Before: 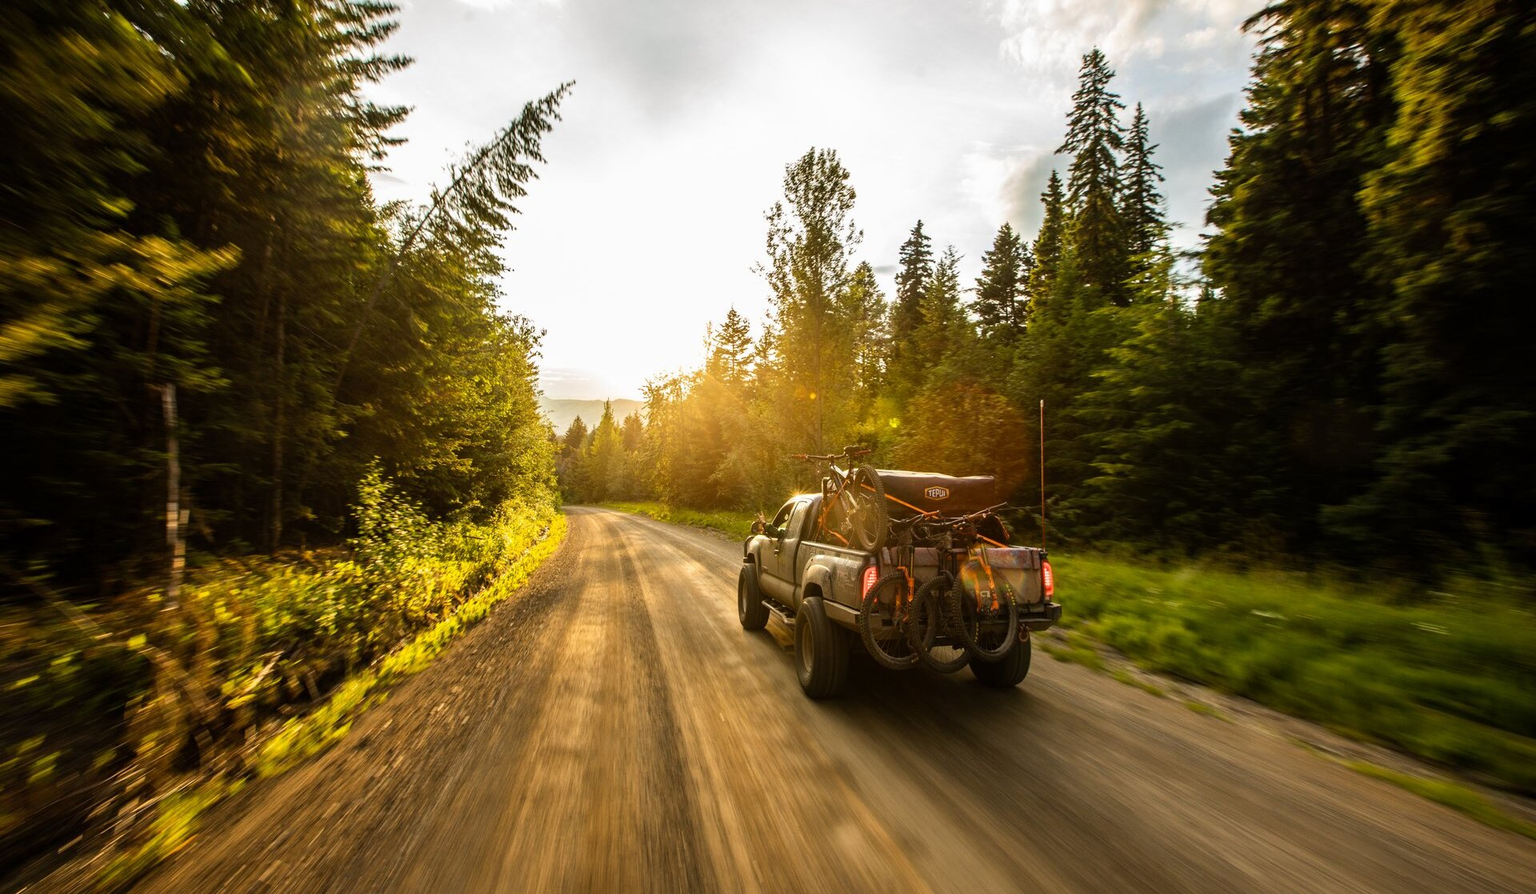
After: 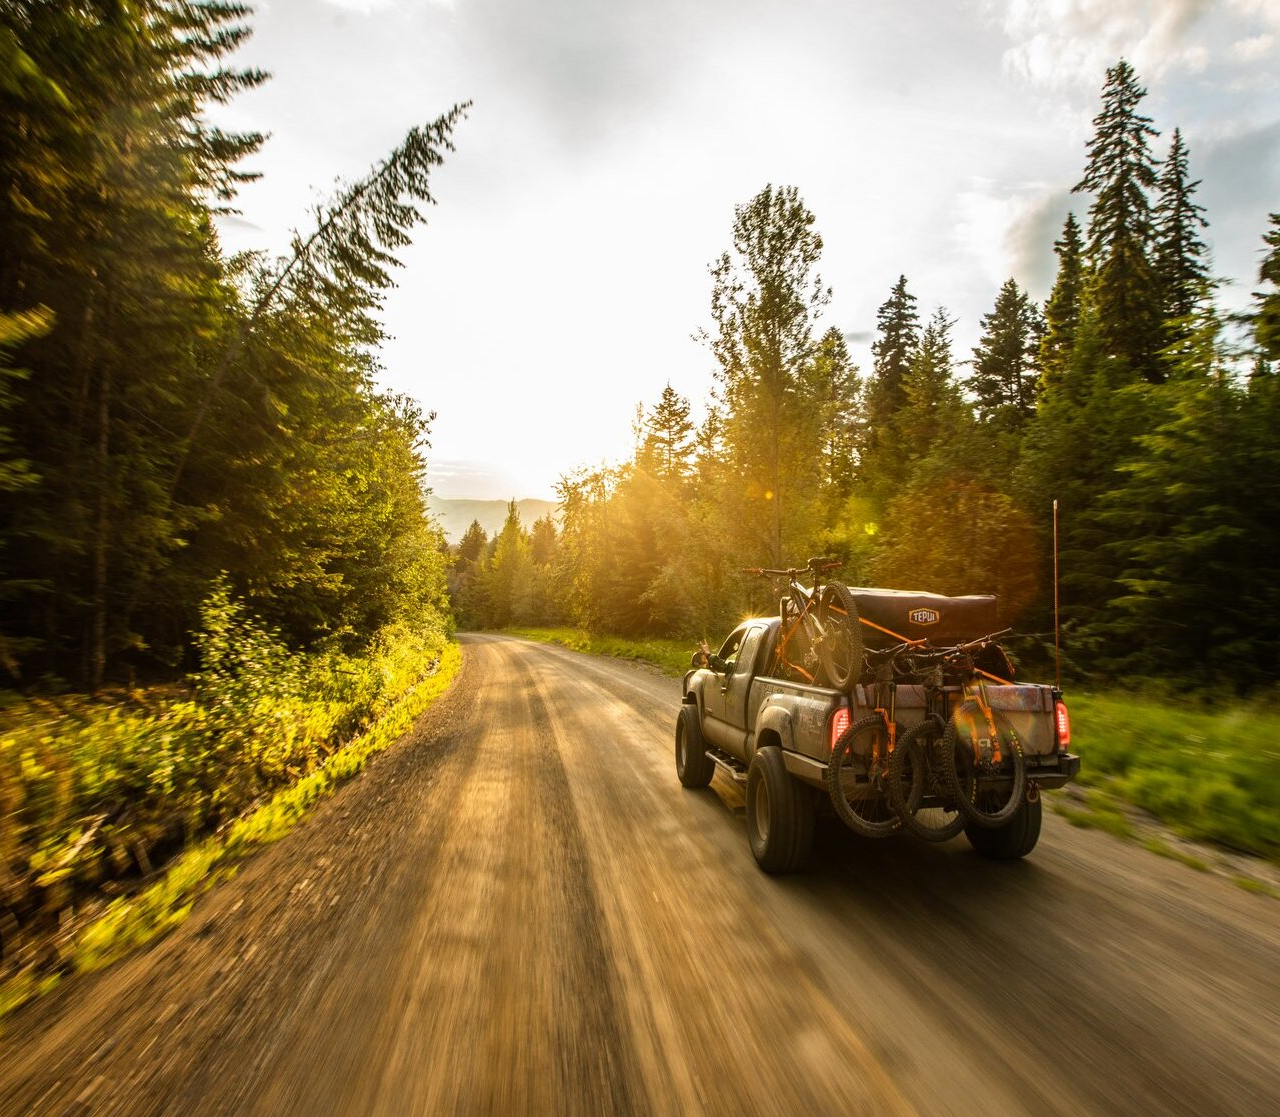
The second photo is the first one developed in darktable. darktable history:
crop and rotate: left 12.884%, right 20.403%
